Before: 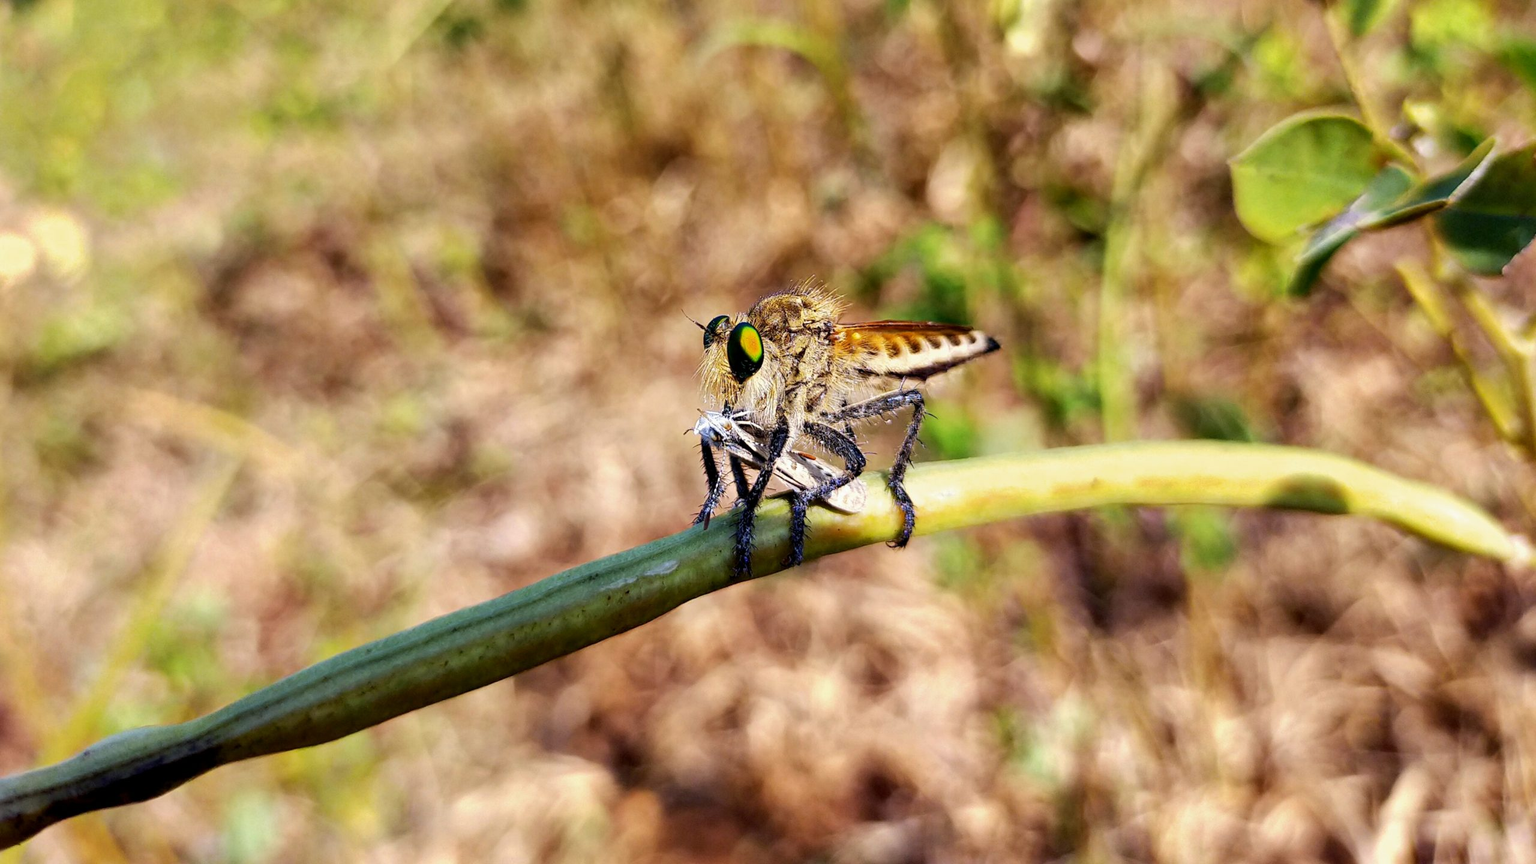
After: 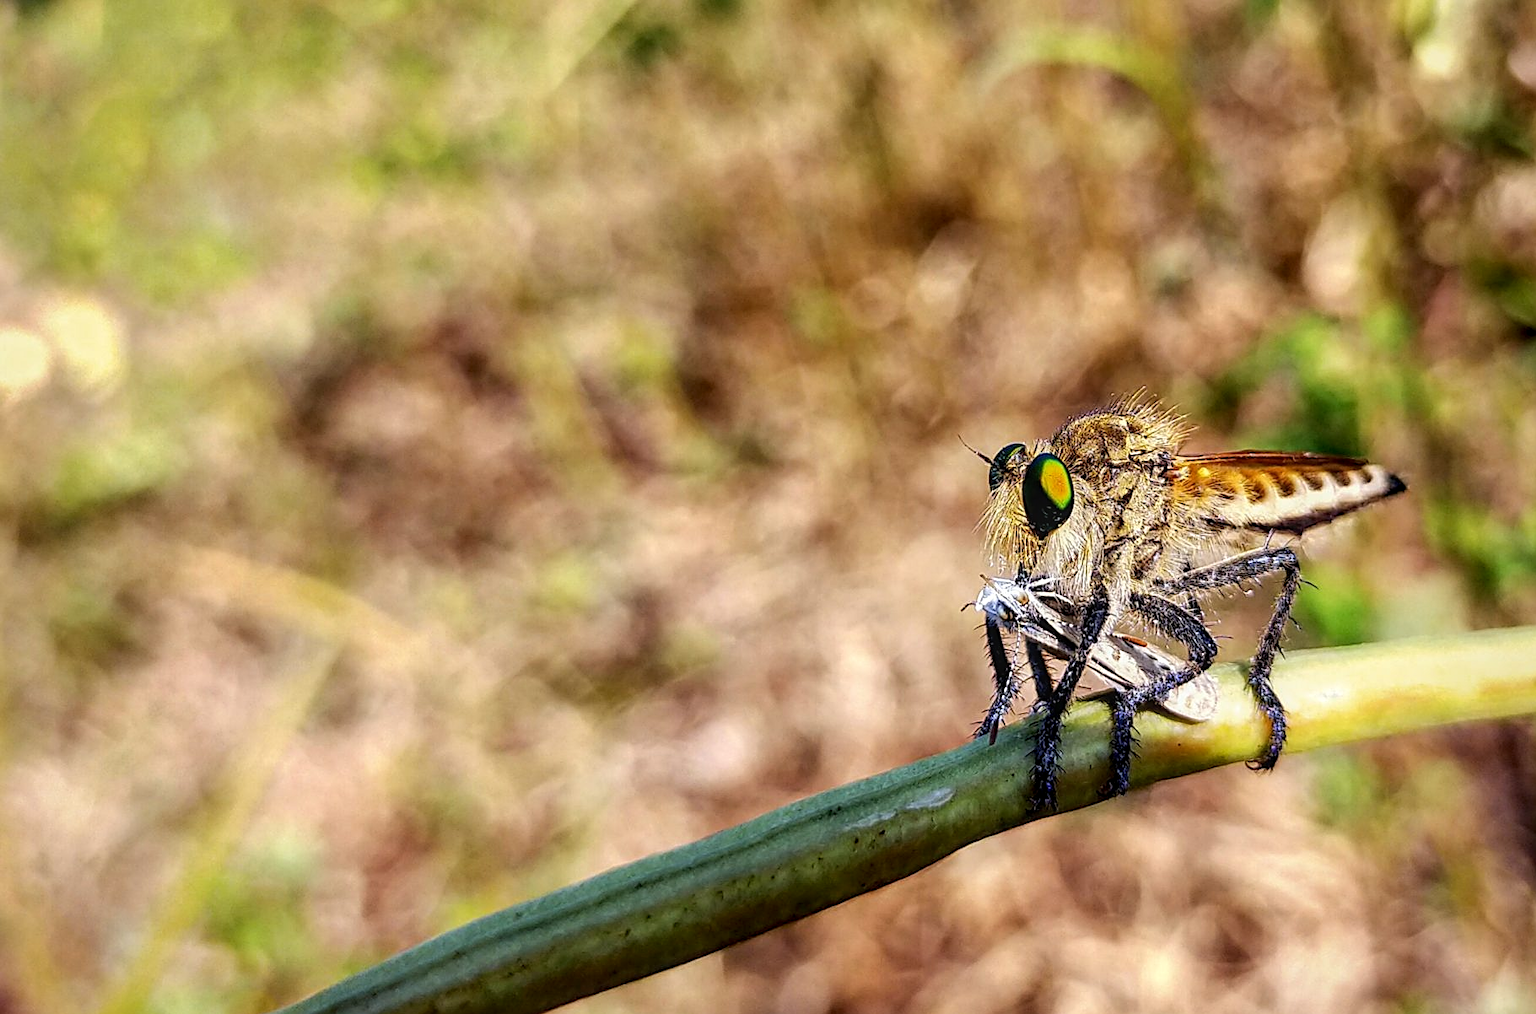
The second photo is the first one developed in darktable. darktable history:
crop: right 28.835%, bottom 16.448%
vignetting: fall-off radius 93.56%, saturation -0.023, unbound false
sharpen: on, module defaults
local contrast: on, module defaults
